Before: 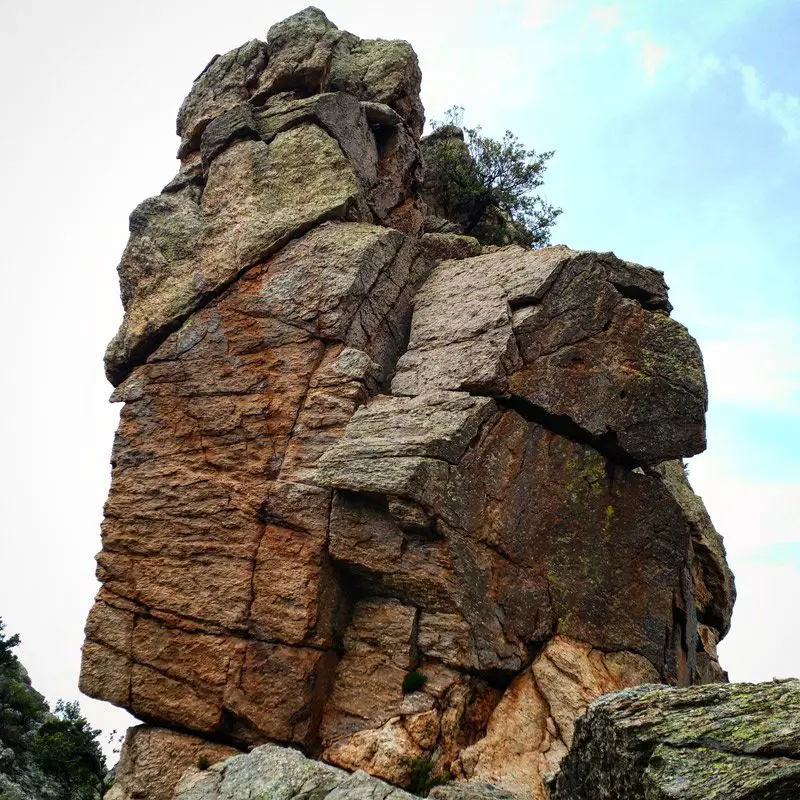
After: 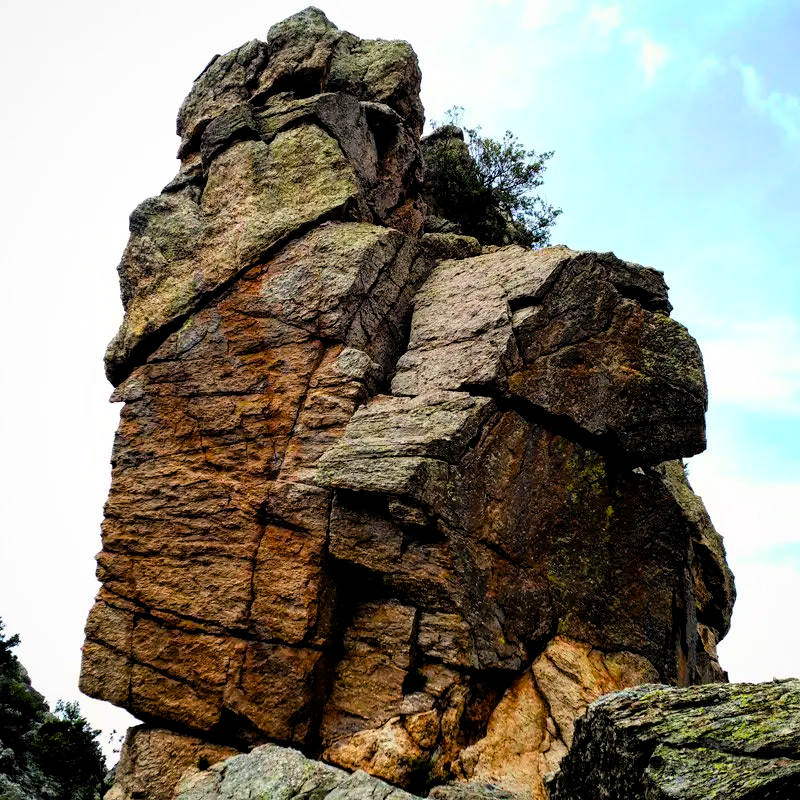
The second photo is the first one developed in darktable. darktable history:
color balance rgb: perceptual saturation grading › global saturation 30.35%, global vibrance 20%
levels: mode automatic, levels [0.018, 0.493, 1]
filmic rgb: black relative exposure -6.24 EV, white relative exposure 2.79 EV, target black luminance 0%, hardness 4.61, latitude 67.52%, contrast 1.293, shadows ↔ highlights balance -3.3%, iterations of high-quality reconstruction 0
